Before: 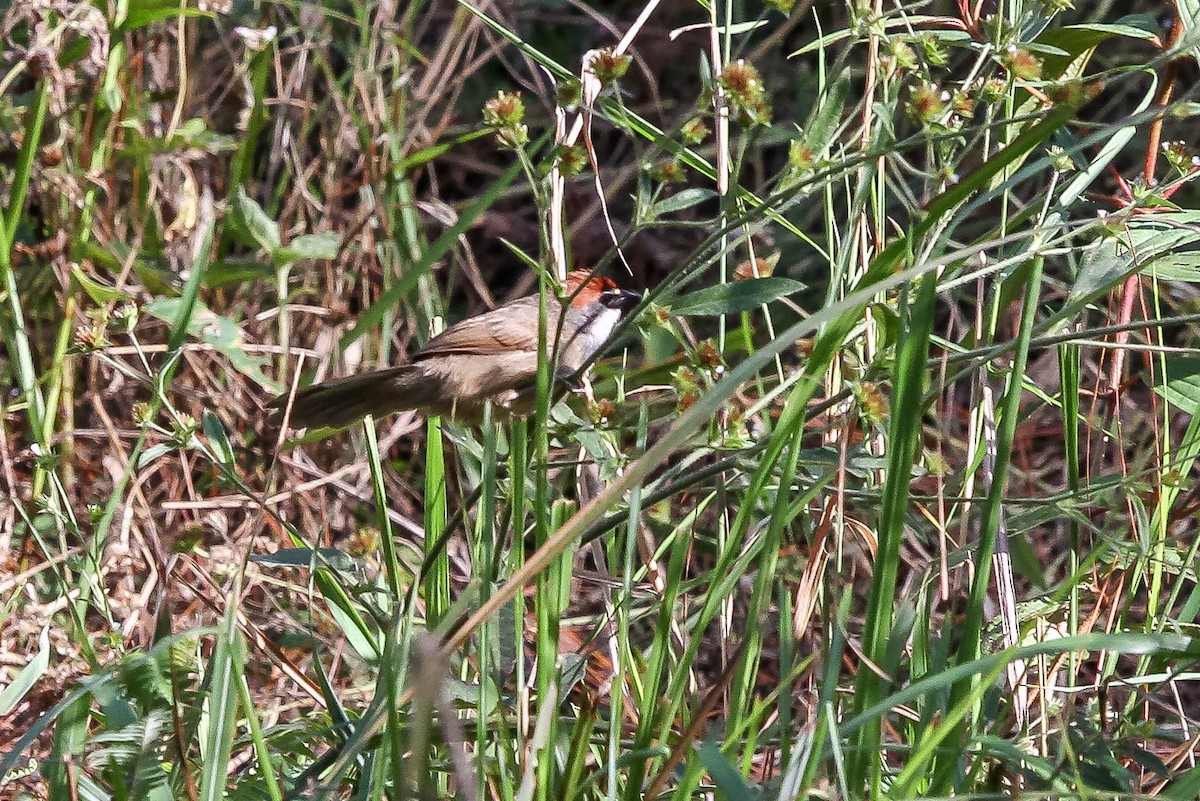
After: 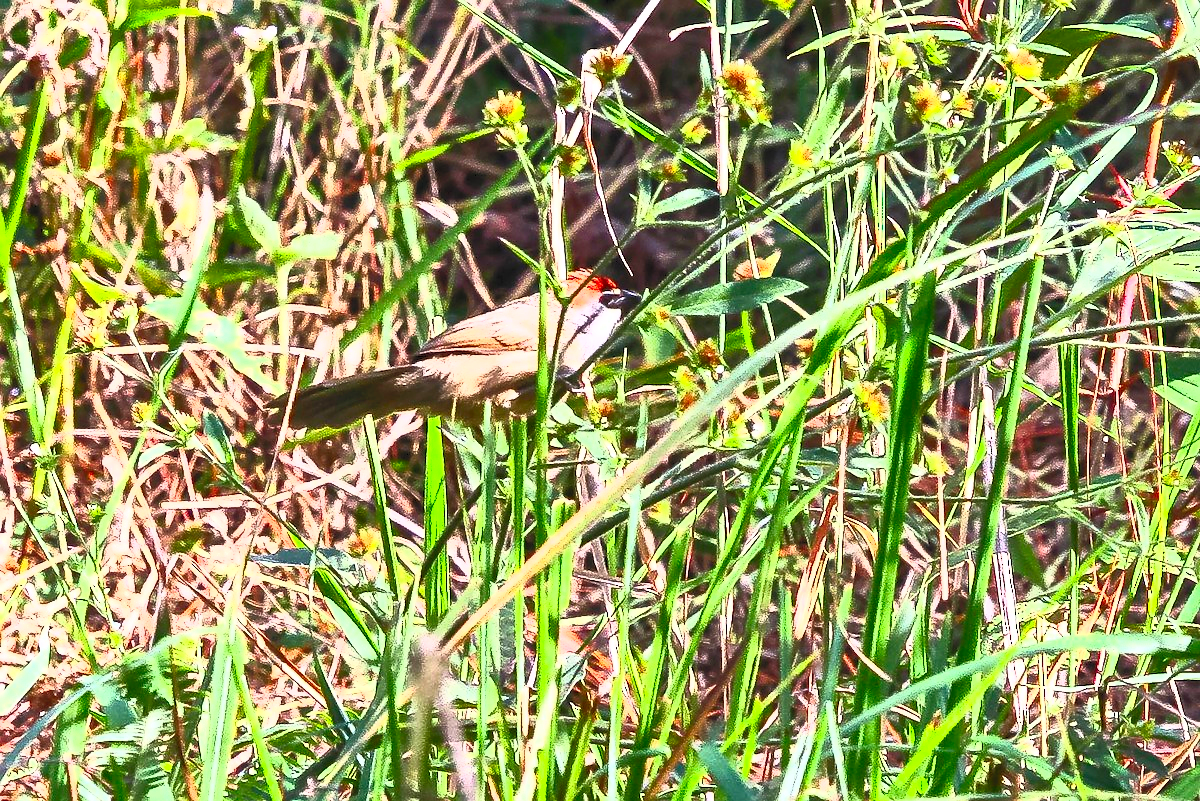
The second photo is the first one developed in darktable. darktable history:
sharpen: radius 1, threshold 1
white balance: emerald 1
contrast brightness saturation: contrast 1, brightness 1, saturation 1
